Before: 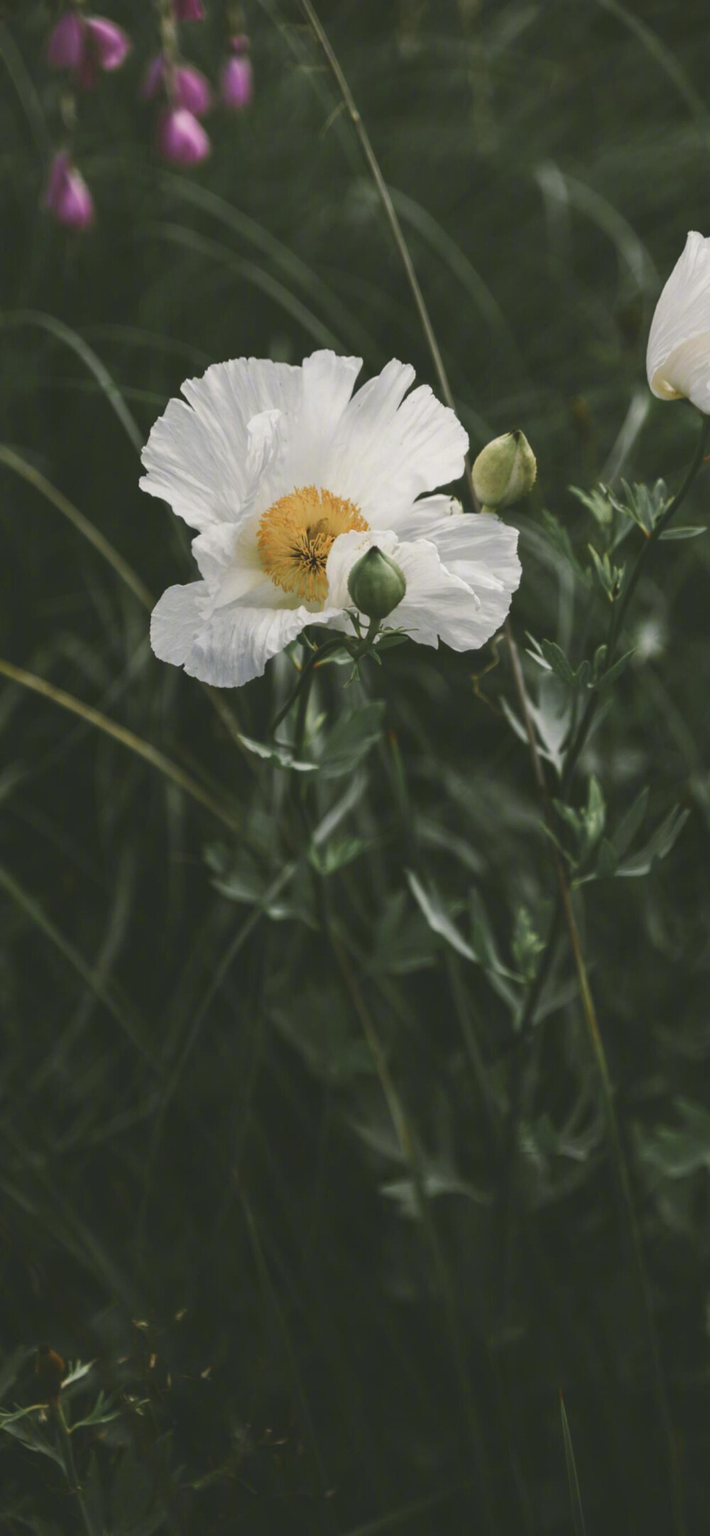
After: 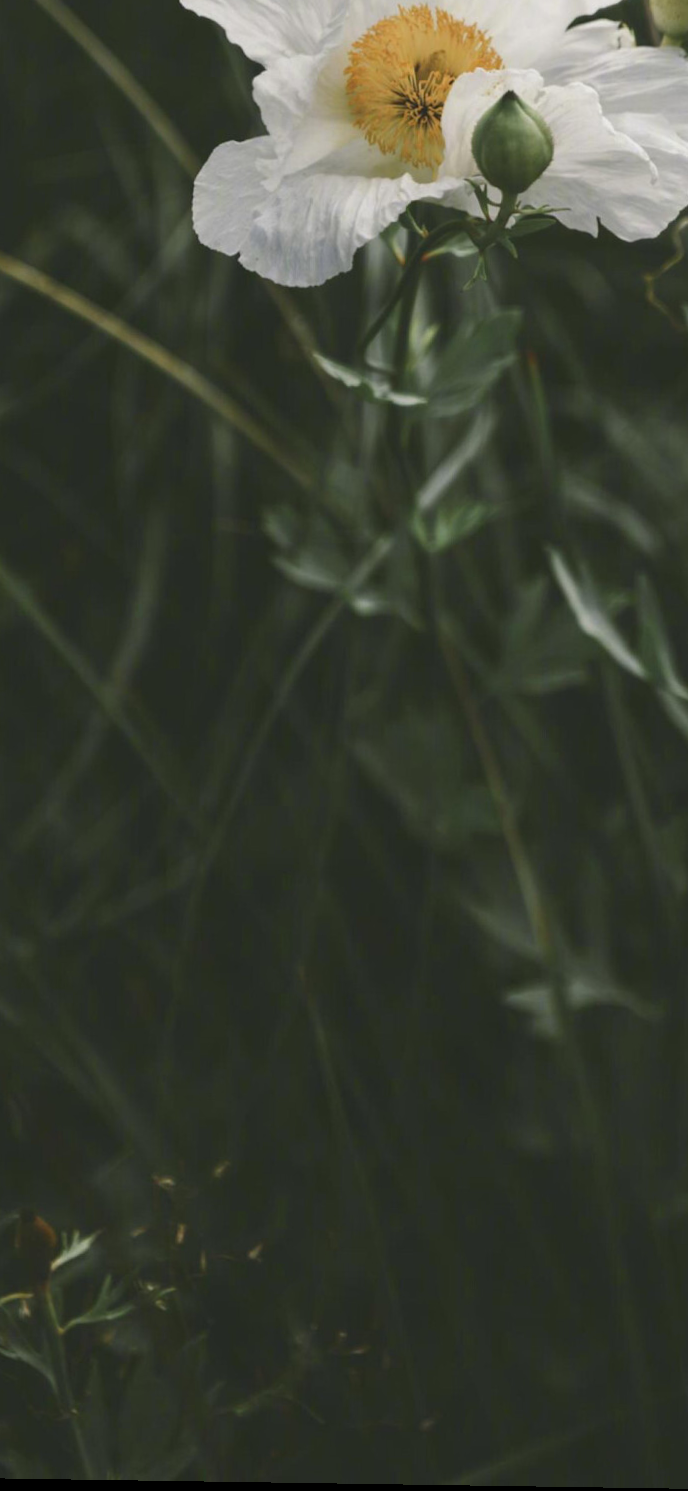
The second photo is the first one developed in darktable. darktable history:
crop and rotate: angle -0.863°, left 3.771%, top 31.535%, right 29.511%
